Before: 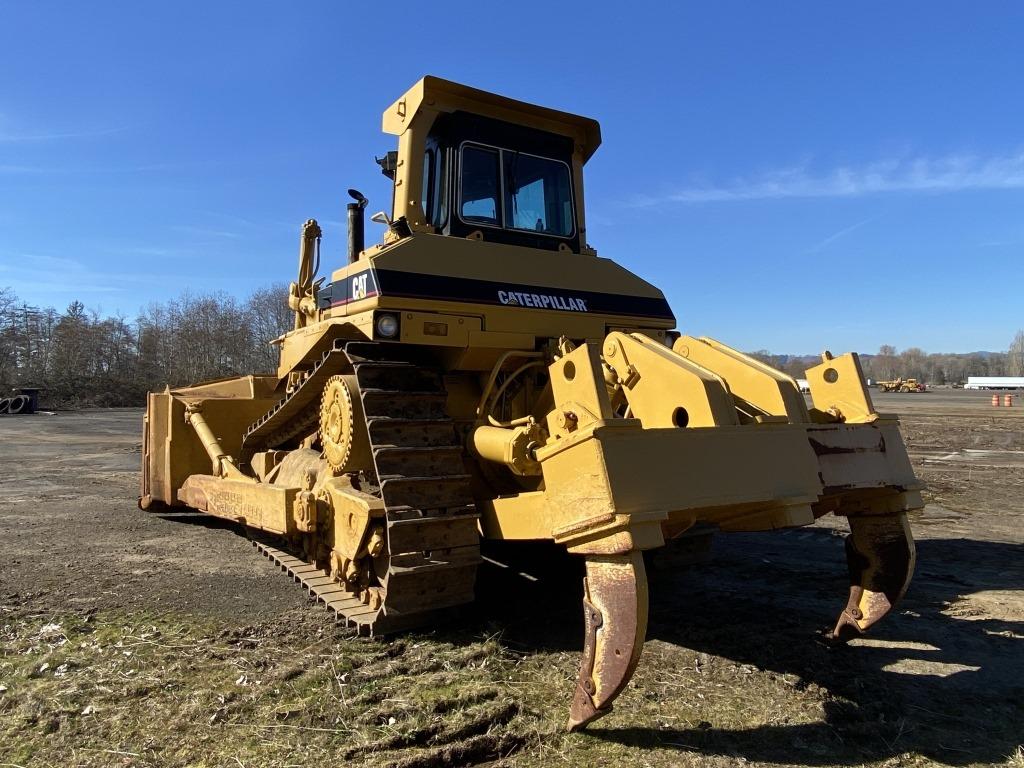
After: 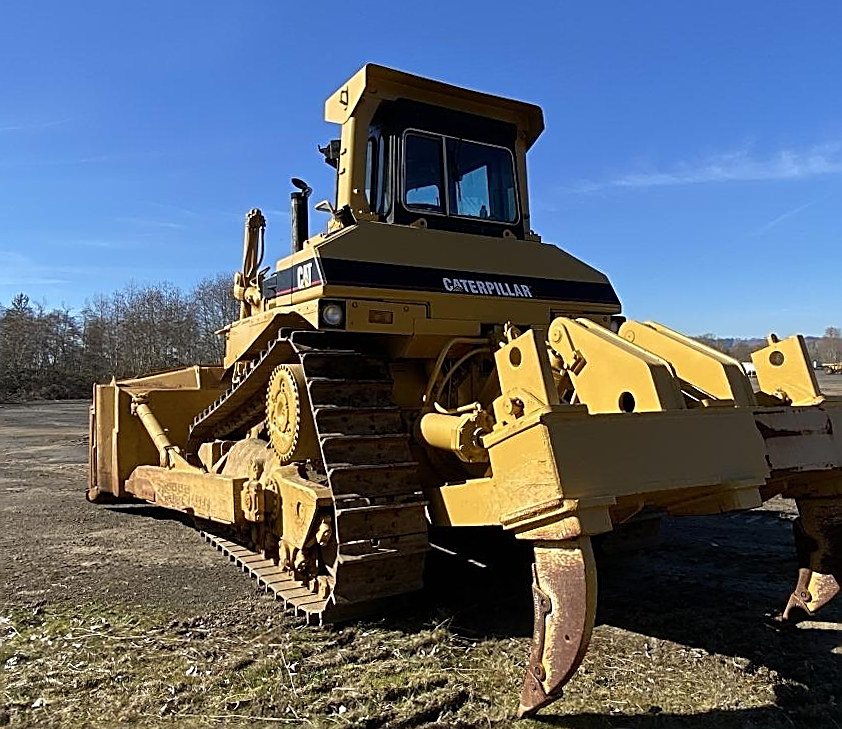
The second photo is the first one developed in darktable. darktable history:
crop and rotate: angle 0.751°, left 4.502%, top 0.942%, right 11.825%, bottom 2.384%
sharpen: amount 0.909
